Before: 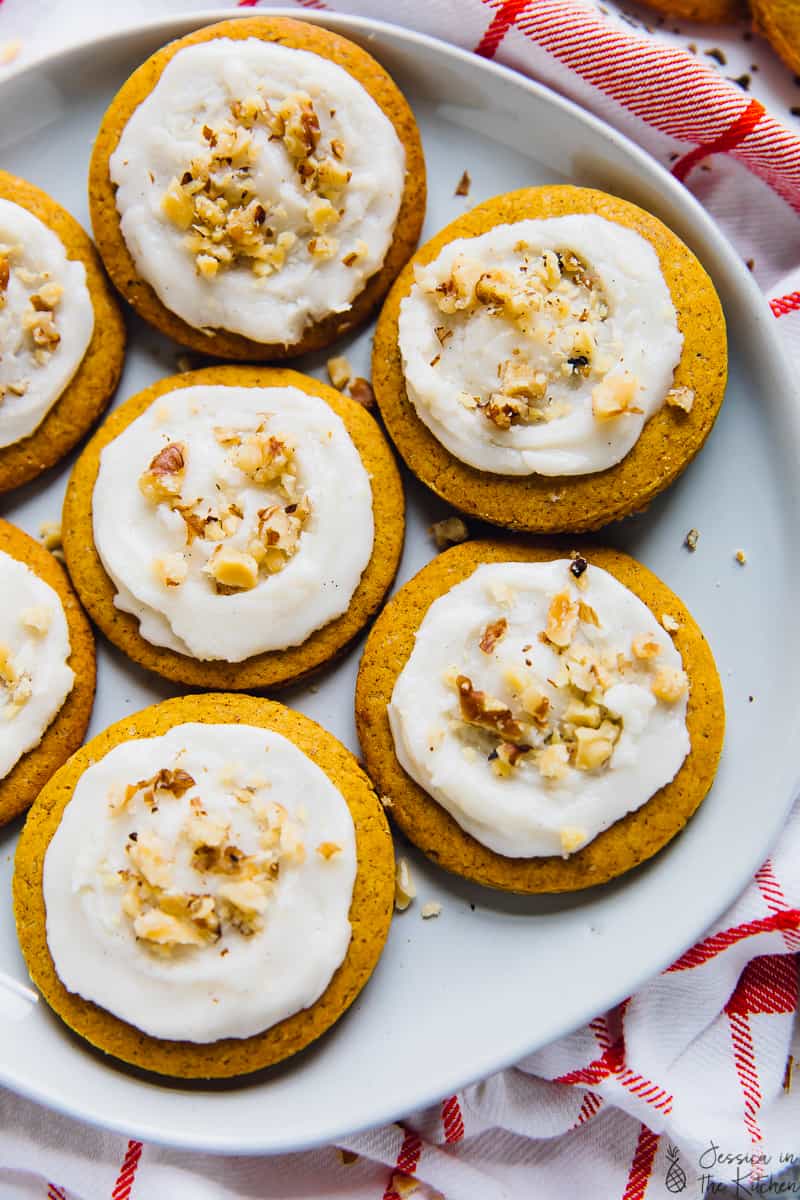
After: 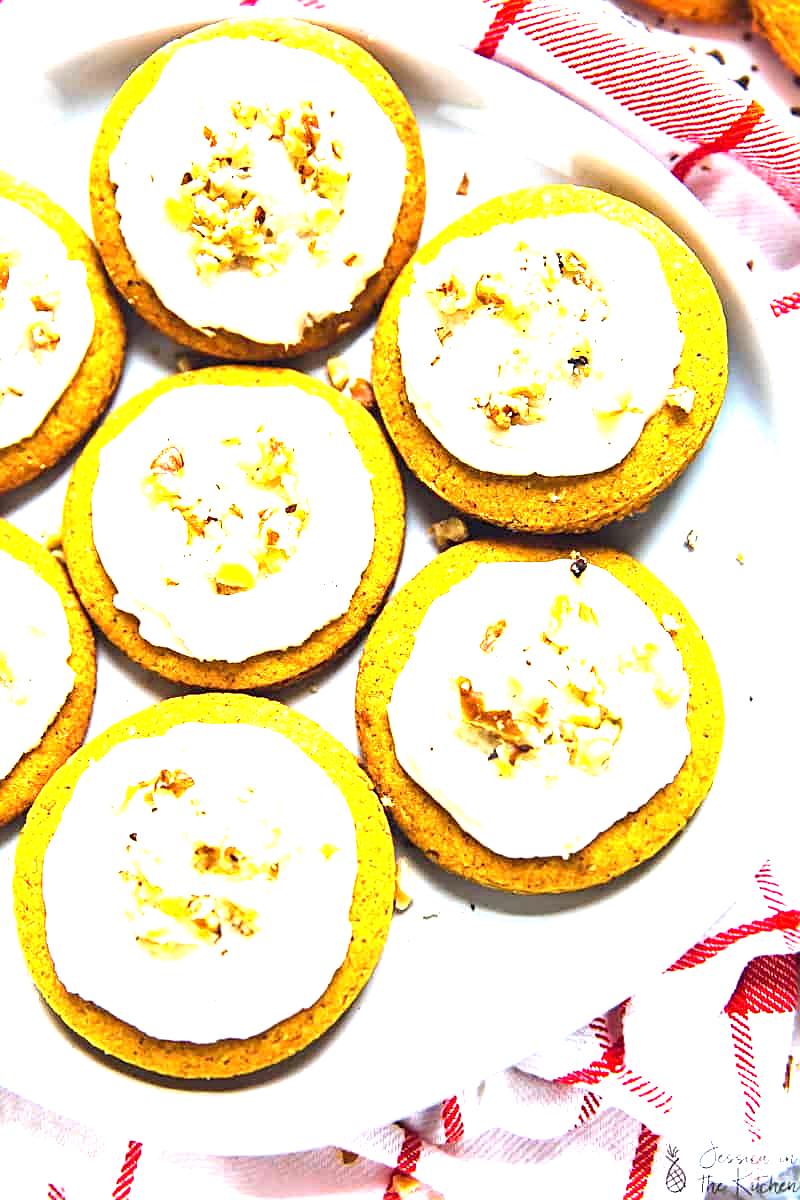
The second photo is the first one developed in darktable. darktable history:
sharpen: on, module defaults
exposure: exposure 2.047 EV, compensate exposure bias true, compensate highlight preservation false
